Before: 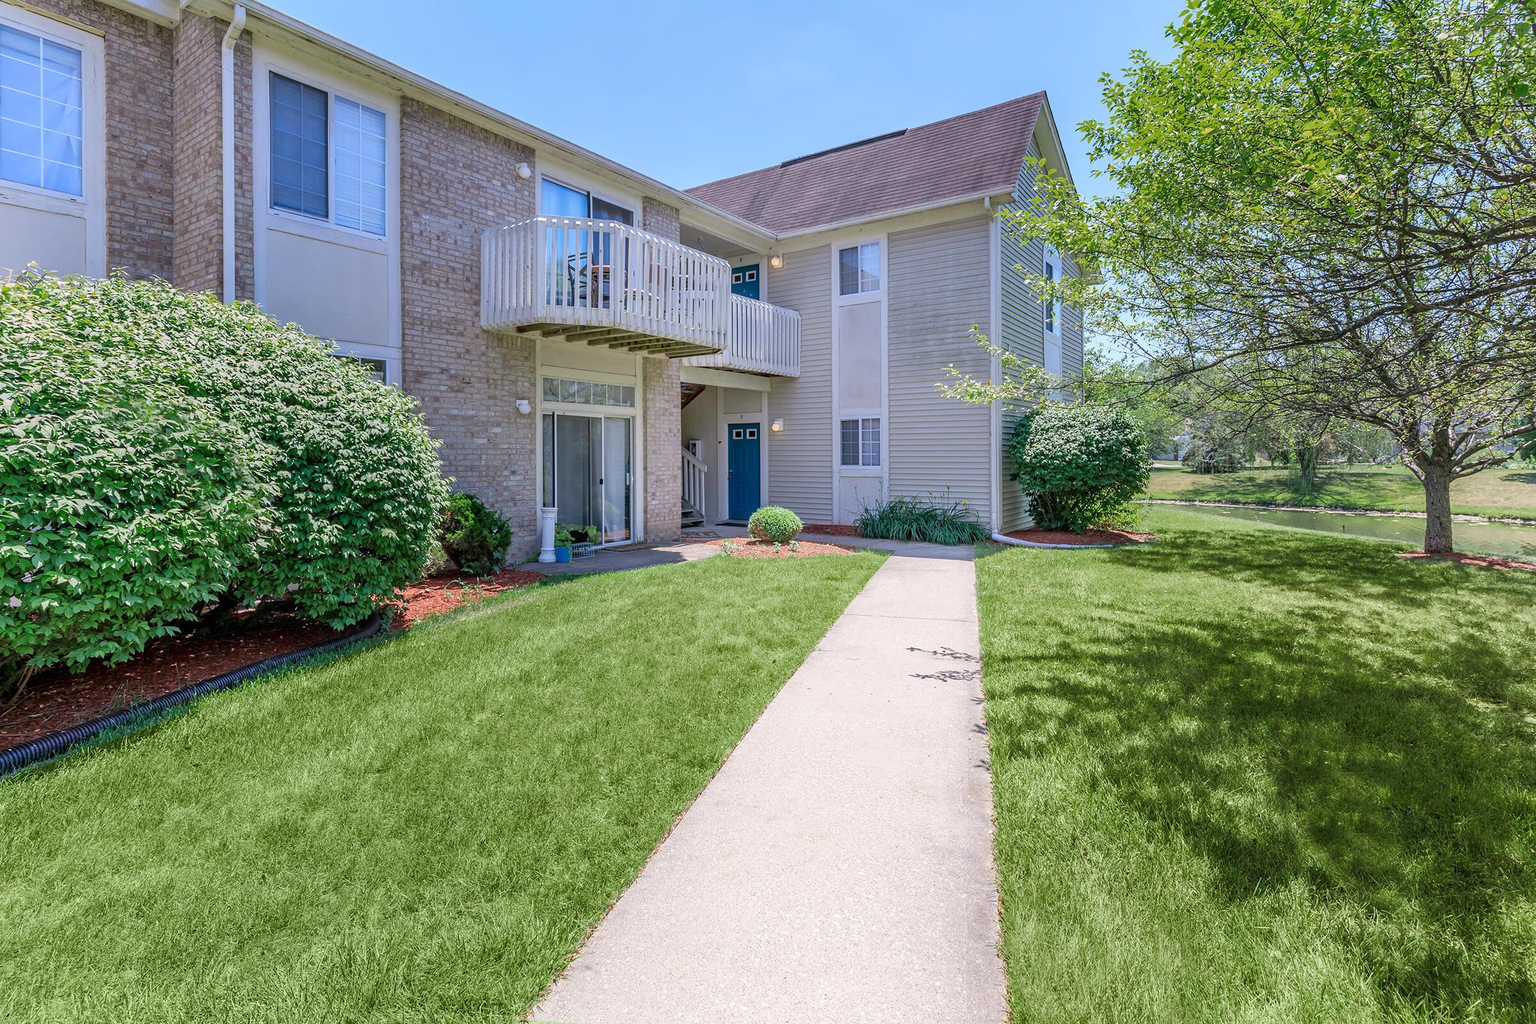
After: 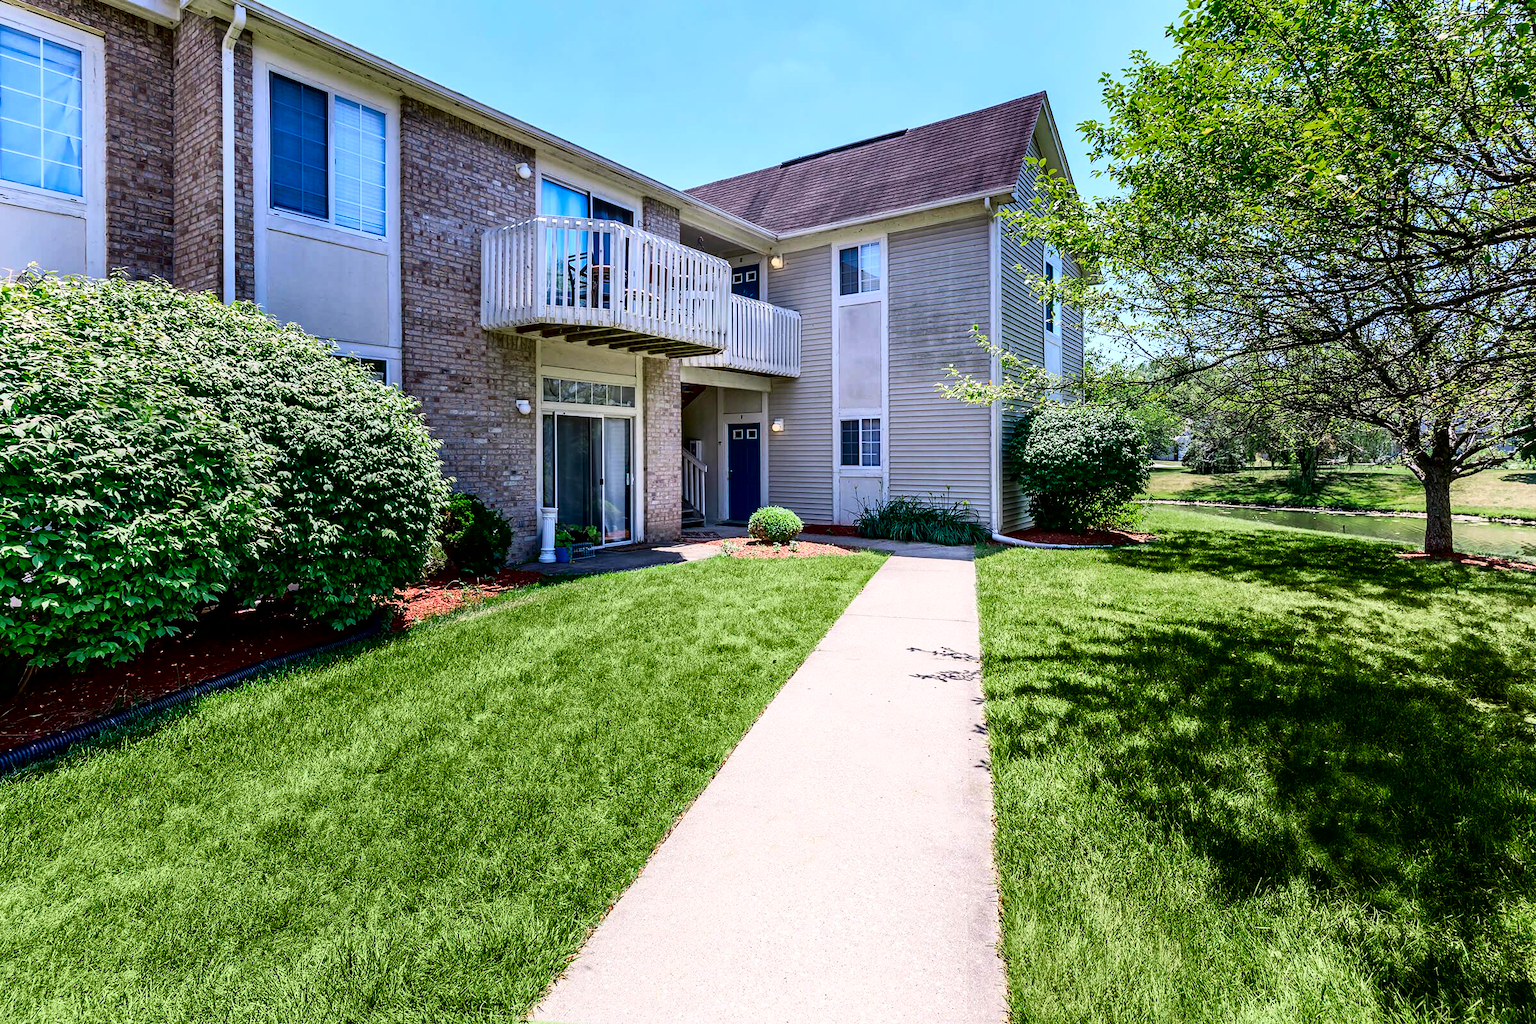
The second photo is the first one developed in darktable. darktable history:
contrast brightness saturation: contrast 0.089, brightness -0.603, saturation 0.166
local contrast: mode bilateral grid, contrast 20, coarseness 49, detail 120%, midtone range 0.2
base curve: curves: ch0 [(0, 0) (0.04, 0.03) (0.133, 0.232) (0.448, 0.748) (0.843, 0.968) (1, 1)]
color zones: curves: ch0 [(0, 0.5) (0.143, 0.52) (0.286, 0.5) (0.429, 0.5) (0.571, 0.5) (0.714, 0.5) (0.857, 0.5) (1, 0.5)]; ch1 [(0, 0.489) (0.155, 0.45) (0.286, 0.466) (0.429, 0.5) (0.571, 0.5) (0.714, 0.5) (0.857, 0.5) (1, 0.489)]
